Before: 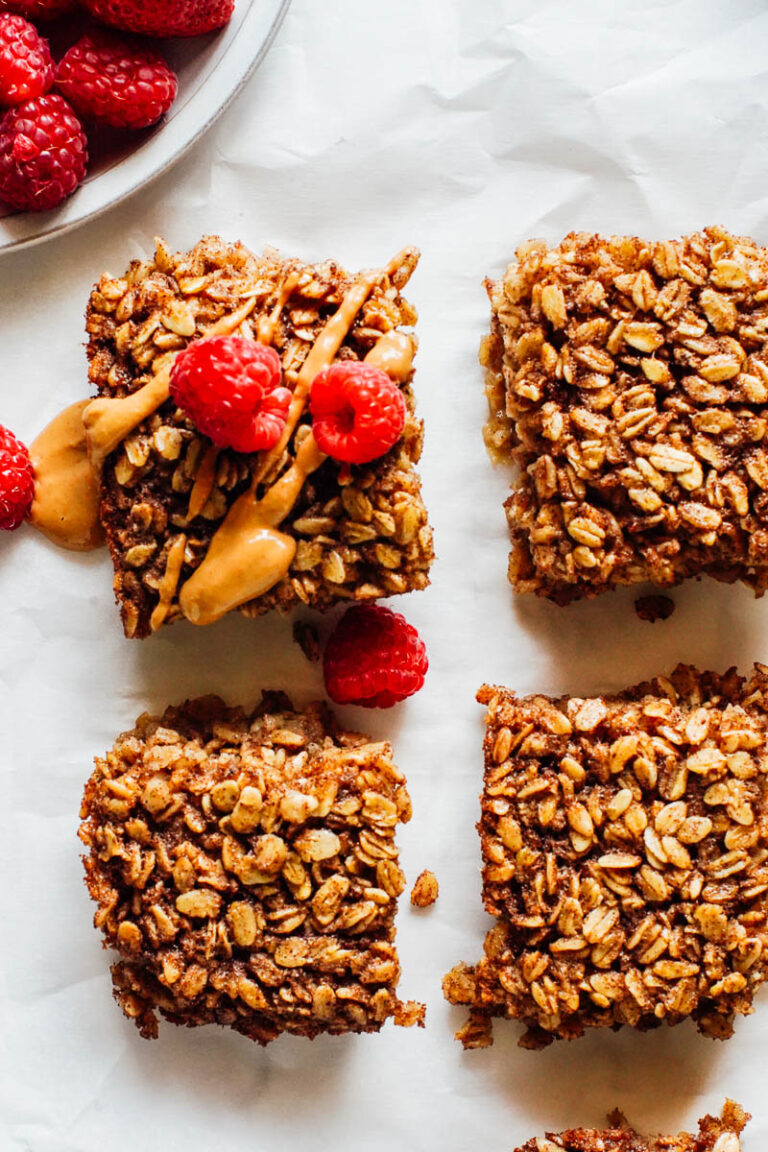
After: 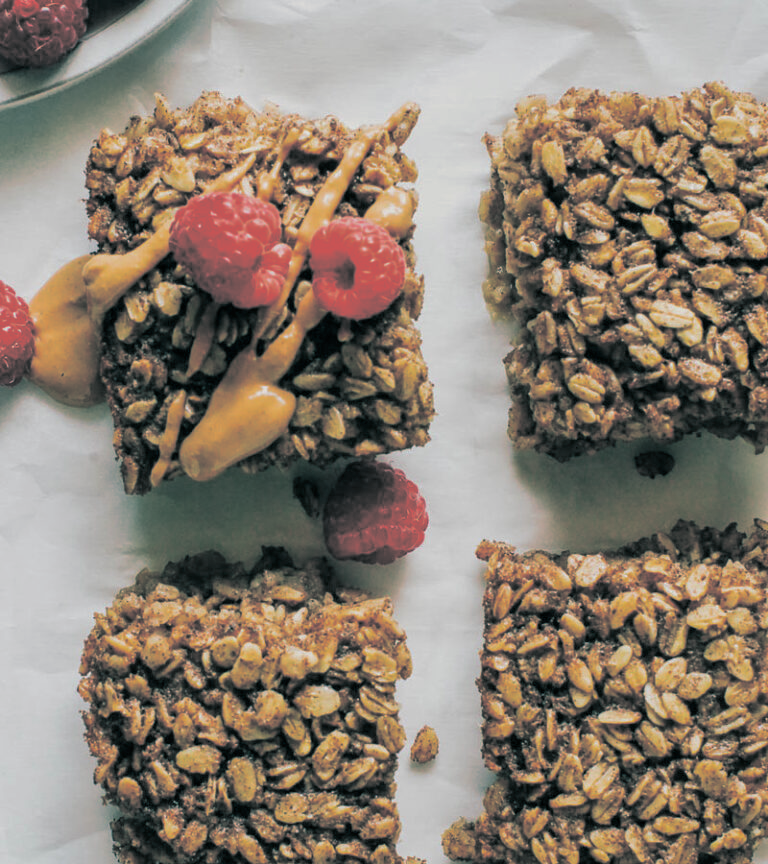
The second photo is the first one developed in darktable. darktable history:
split-toning: shadows › hue 186.43°, highlights › hue 49.29°, compress 30.29%
tone equalizer: -8 EV 0.25 EV, -7 EV 0.417 EV, -6 EV 0.417 EV, -5 EV 0.25 EV, -3 EV -0.25 EV, -2 EV -0.417 EV, -1 EV -0.417 EV, +0 EV -0.25 EV, edges refinement/feathering 500, mask exposure compensation -1.57 EV, preserve details guided filter
crop and rotate: top 12.5%, bottom 12.5%
